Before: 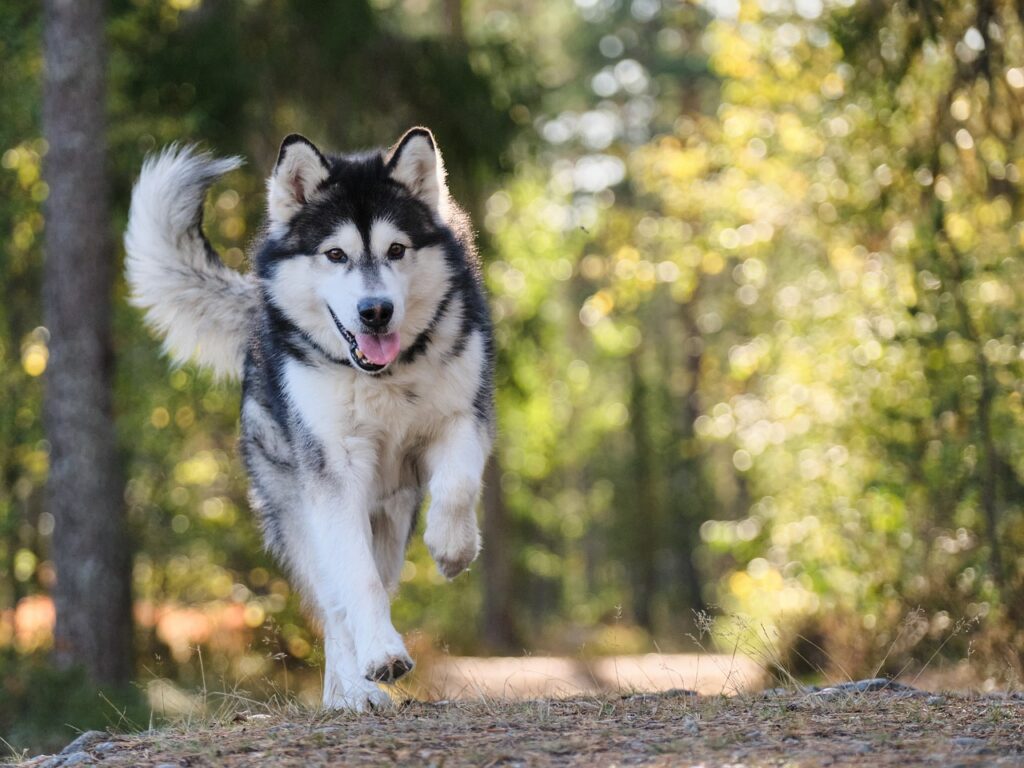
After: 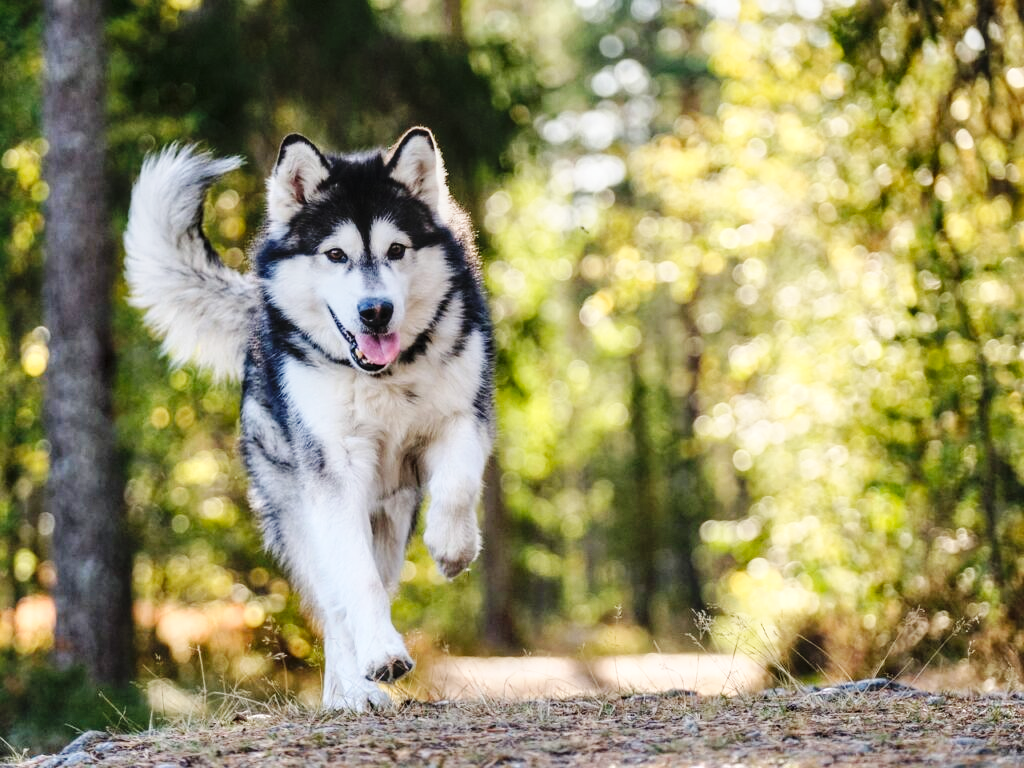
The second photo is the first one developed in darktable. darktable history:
local contrast: on, module defaults
base curve: curves: ch0 [(0, 0) (0.036, 0.025) (0.121, 0.166) (0.206, 0.329) (0.605, 0.79) (1, 1)], preserve colors none
